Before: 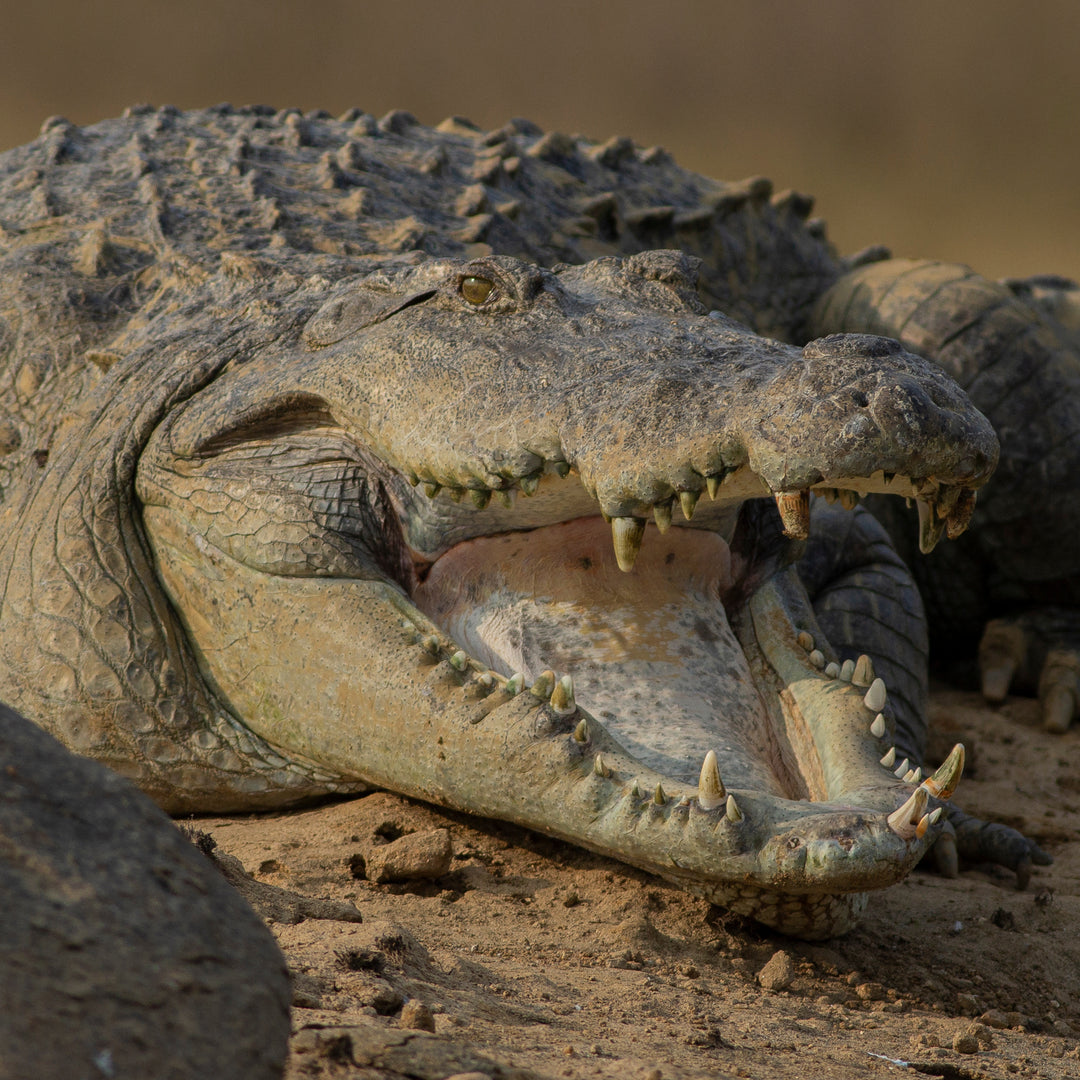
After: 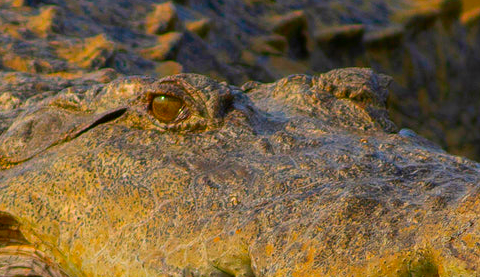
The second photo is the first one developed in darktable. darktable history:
shadows and highlights: shadows -22.19, highlights 99.69, soften with gaussian
crop: left 28.777%, top 16.865%, right 26.72%, bottom 57.477%
color correction: highlights a* 1.5, highlights b* -1.81, saturation 2.49
